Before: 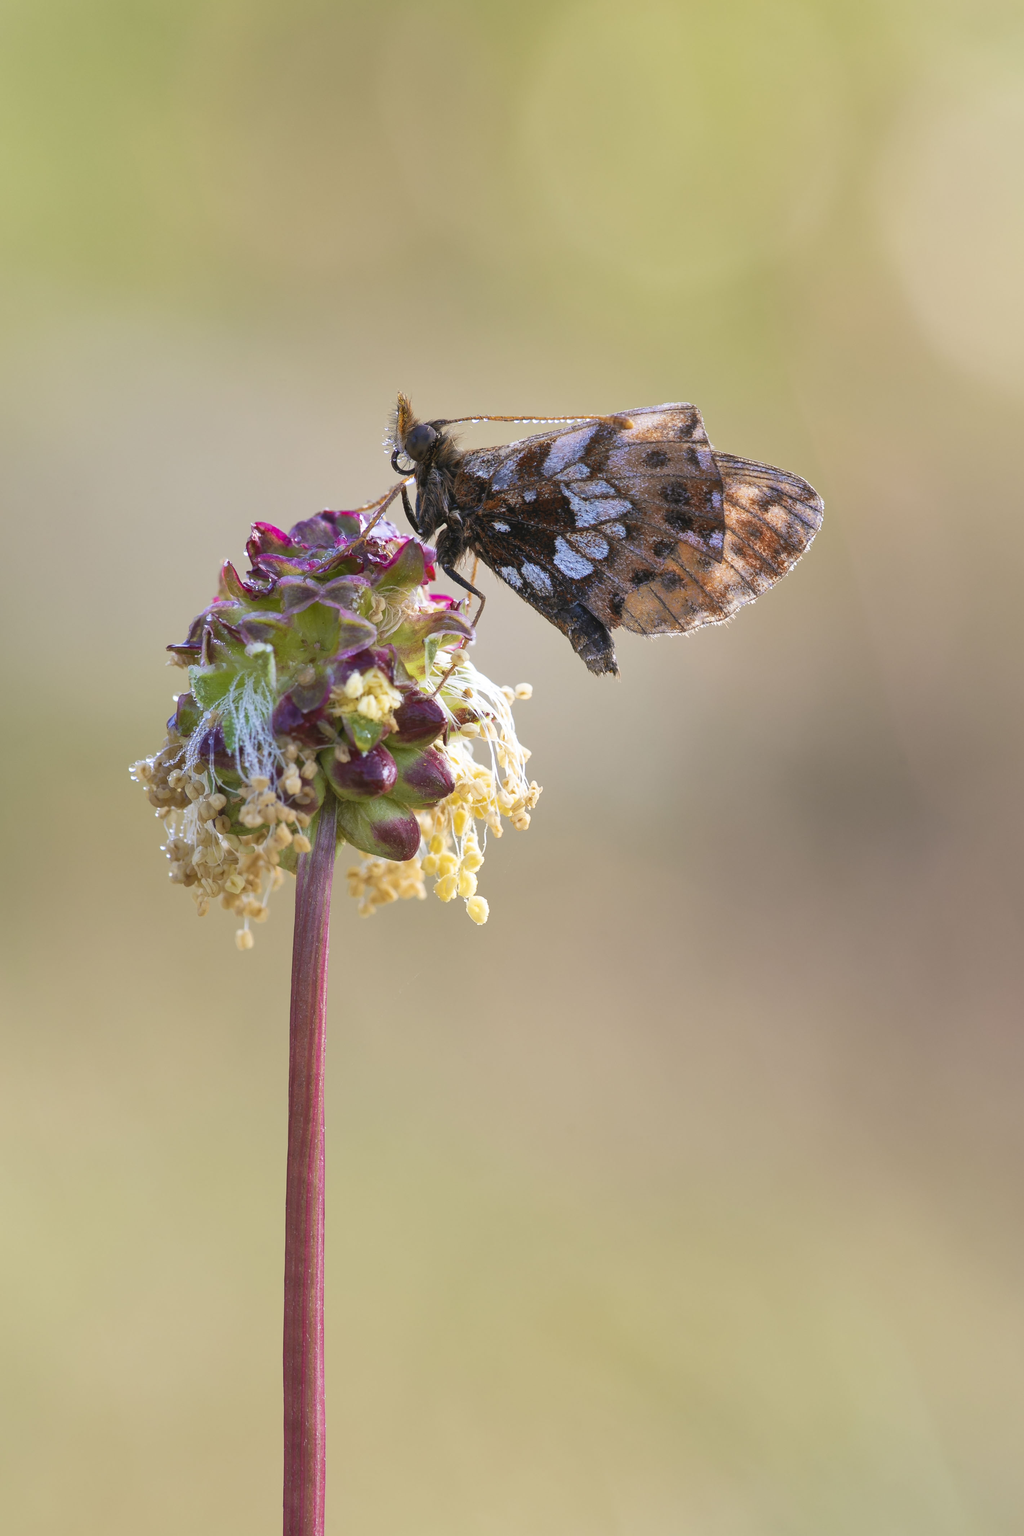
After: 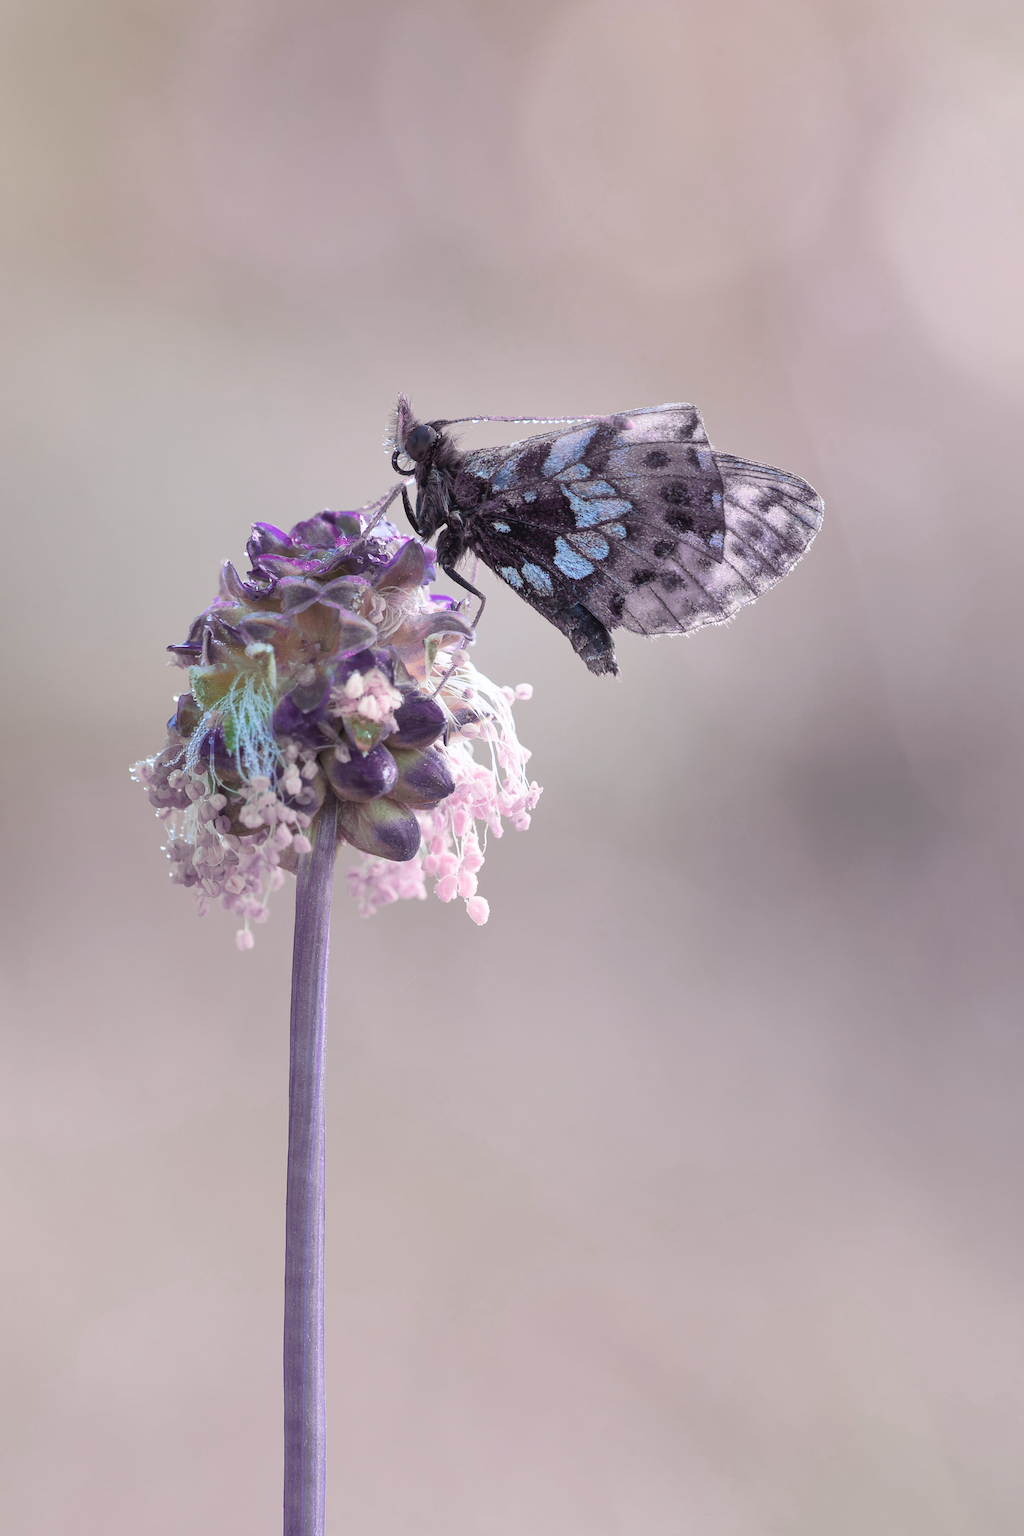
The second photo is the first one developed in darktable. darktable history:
tone curve: curves: ch0 [(0, 0) (0.003, 0.013) (0.011, 0.017) (0.025, 0.028) (0.044, 0.049) (0.069, 0.07) (0.1, 0.103) (0.136, 0.143) (0.177, 0.186) (0.224, 0.232) (0.277, 0.282) (0.335, 0.333) (0.399, 0.405) (0.468, 0.477) (0.543, 0.54) (0.623, 0.627) (0.709, 0.709) (0.801, 0.798) (0.898, 0.902) (1, 1)], preserve colors none
color look up table: target L [79.29, 91.38, 92.16, 85.12, 84.24, 87.51, 89.29, 81.94, 72.71, 66.46, 62.64, 56.2, 51.28, 56.76, 31.4, 30.64, 22.58, 4.503, 200.19, 79.56, 87.47, 89.05, 77.03, 73.41, 51.94, 71.06, 49.71, 65.09, 58.44, 51.5, 45.3, 15.19, 80.52, 75.33, 76.94, 64.47, 59.4, 49.38, 48.41, 49.37, 40.67, 26.65, 14.33, 88.6, 80.06, 78.11, 60.47, 56.5, 40.61], target a [23.59, 10.98, -26.19, -63.31, -76.11, 1.618, -8.48, -35.07, -60.63, -64.86, -35.18, 0.74, 21.2, 0.672, -28.21, -37.28, 9.643, 1.669, 0, 23.89, 18.74, 6.585, 17.28, 24.93, 55.76, 15.9, 11.31, 12.59, 16.89, 26.54, 7.963, 15.33, 20.1, 47.91, 23.41, 36.93, 15.14, 44.24, 78.71, 10.31, 29.71, 58.09, 37.4, -51.94, -11.23, -18.82, -4.531, -35.96, -5.461], target b [18.99, -2.687, 22.09, 20.01, 79.15, 1.203, 60.89, 37.86, 39.02, 62.2, 17.93, 36.12, 2.51, 2.404, 3.851, 34.82, 4.418, -0.022, 0, -2.806, -10.53, -13.14, -26.35, -20.69, -64.91, -42.95, -2.885, -25.49, -35.54, -37.28, -17.33, -22.32, -26.38, -35.07, -23.16, -43.17, -45.12, -32.15, -52.3, -12.15, -74.99, -77.62, -34.35, -9.947, -12.27, -30.77, -60.17, -9.718, -34.61], num patches 49
